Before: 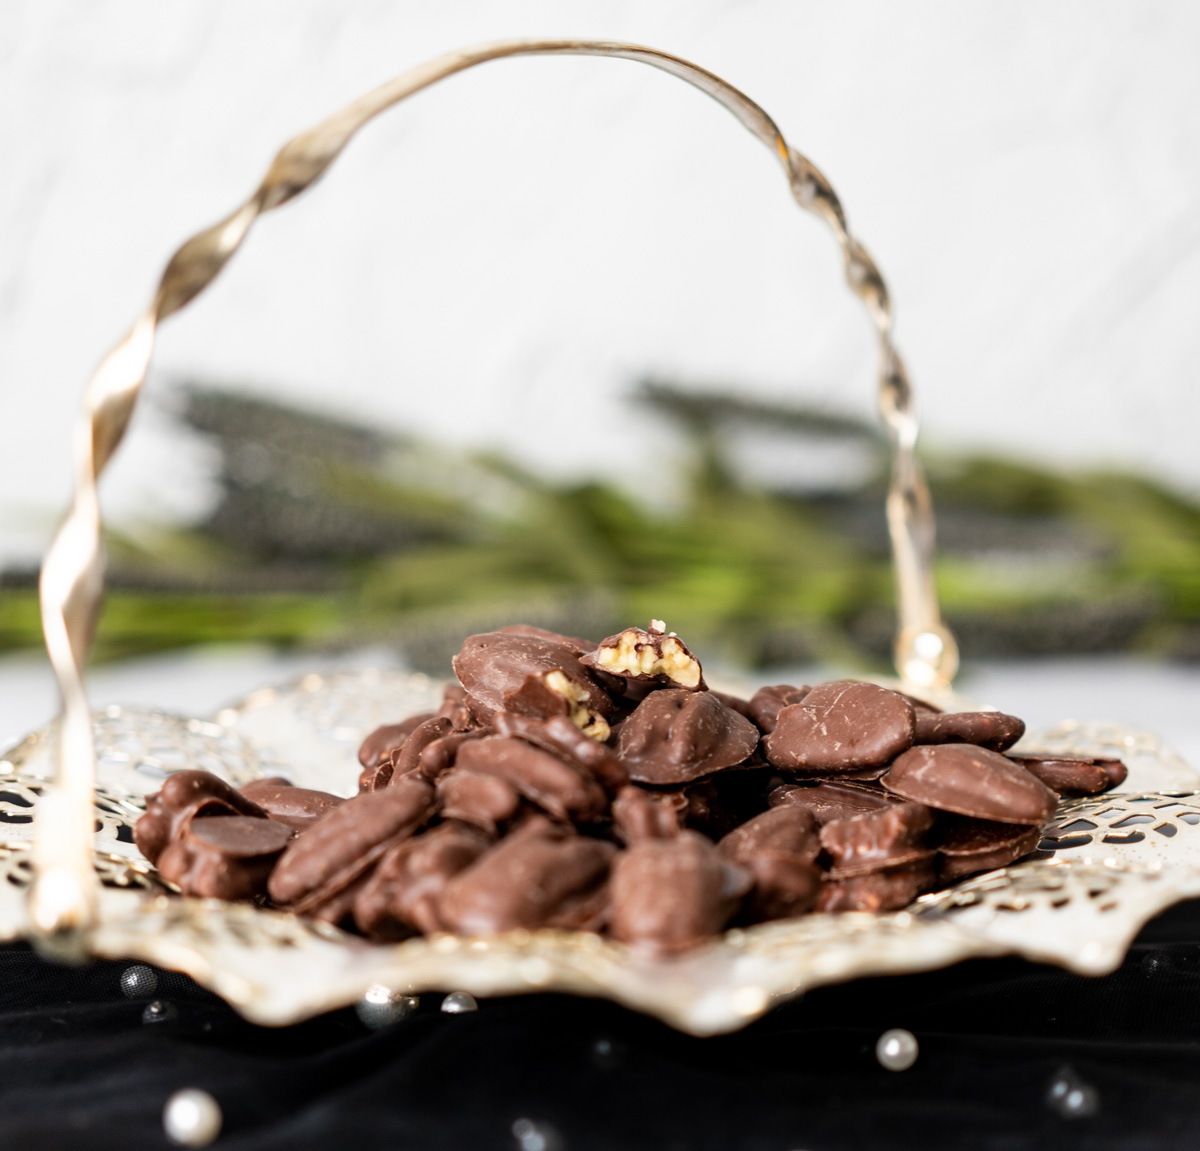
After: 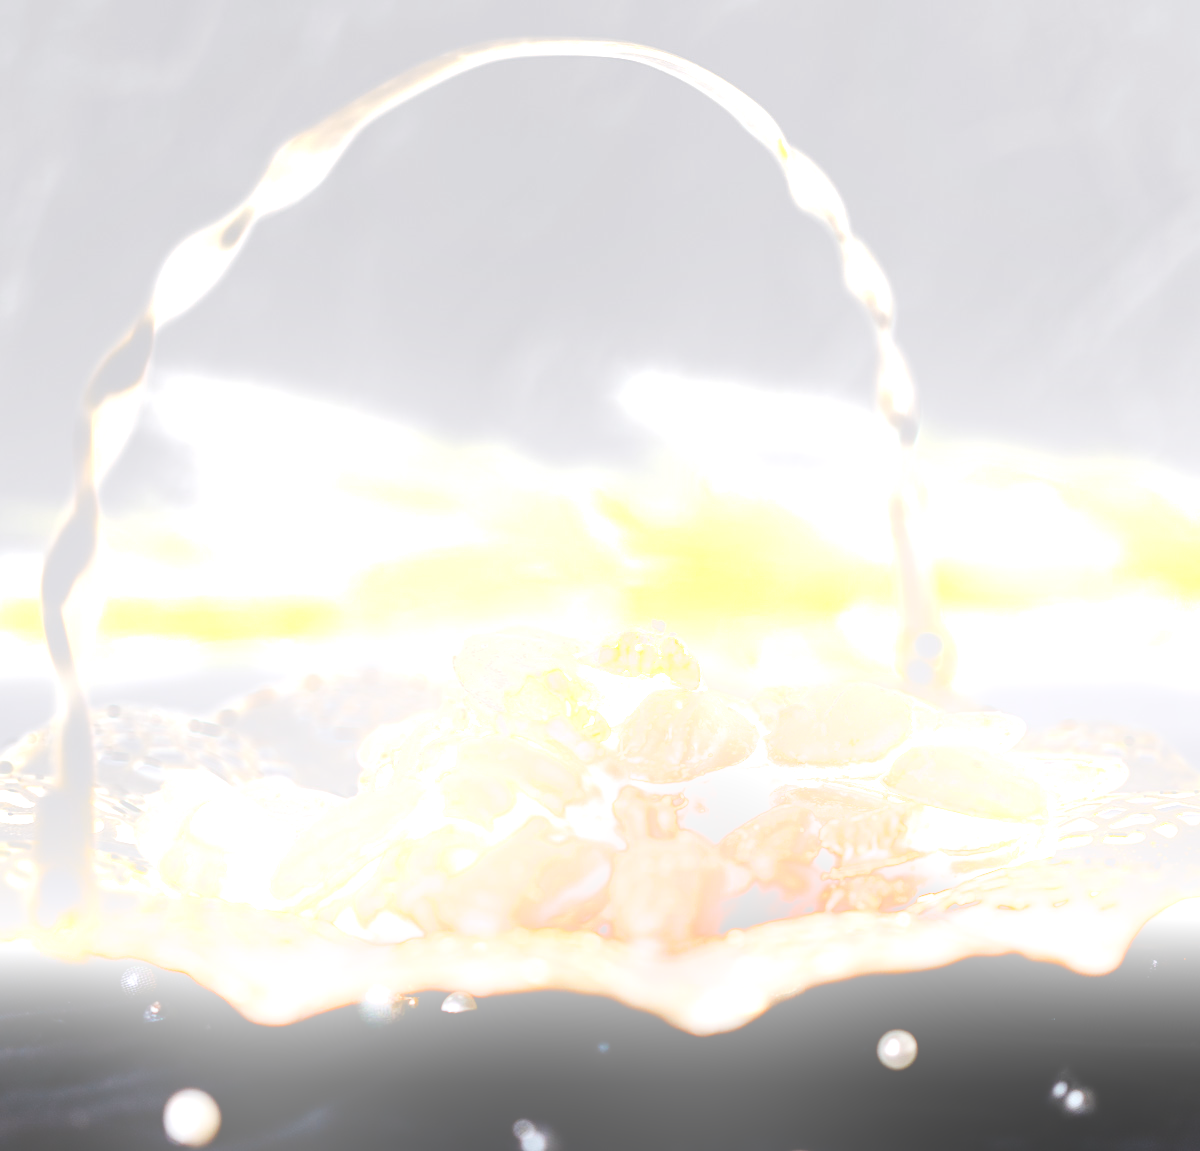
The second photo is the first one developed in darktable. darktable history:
tone curve: curves: ch0 [(0, 0) (0.003, 0.002) (0.011, 0.007) (0.025, 0.014) (0.044, 0.023) (0.069, 0.033) (0.1, 0.052) (0.136, 0.081) (0.177, 0.134) (0.224, 0.205) (0.277, 0.296) (0.335, 0.401) (0.399, 0.501) (0.468, 0.589) (0.543, 0.658) (0.623, 0.738) (0.709, 0.804) (0.801, 0.871) (0.898, 0.93) (1, 1)], preserve colors none
tone equalizer: -8 EV -0.75 EV, -7 EV -0.7 EV, -6 EV -0.6 EV, -5 EV -0.4 EV, -3 EV 0.4 EV, -2 EV 0.6 EV, -1 EV 0.7 EV, +0 EV 0.75 EV, edges refinement/feathering 500, mask exposure compensation -1.57 EV, preserve details no
white balance: red 1.004, blue 1.024
sharpen: amount 0.2
exposure: black level correction -0.008, exposure 0.067 EV, compensate highlight preservation false
bloom: size 25%, threshold 5%, strength 90%
